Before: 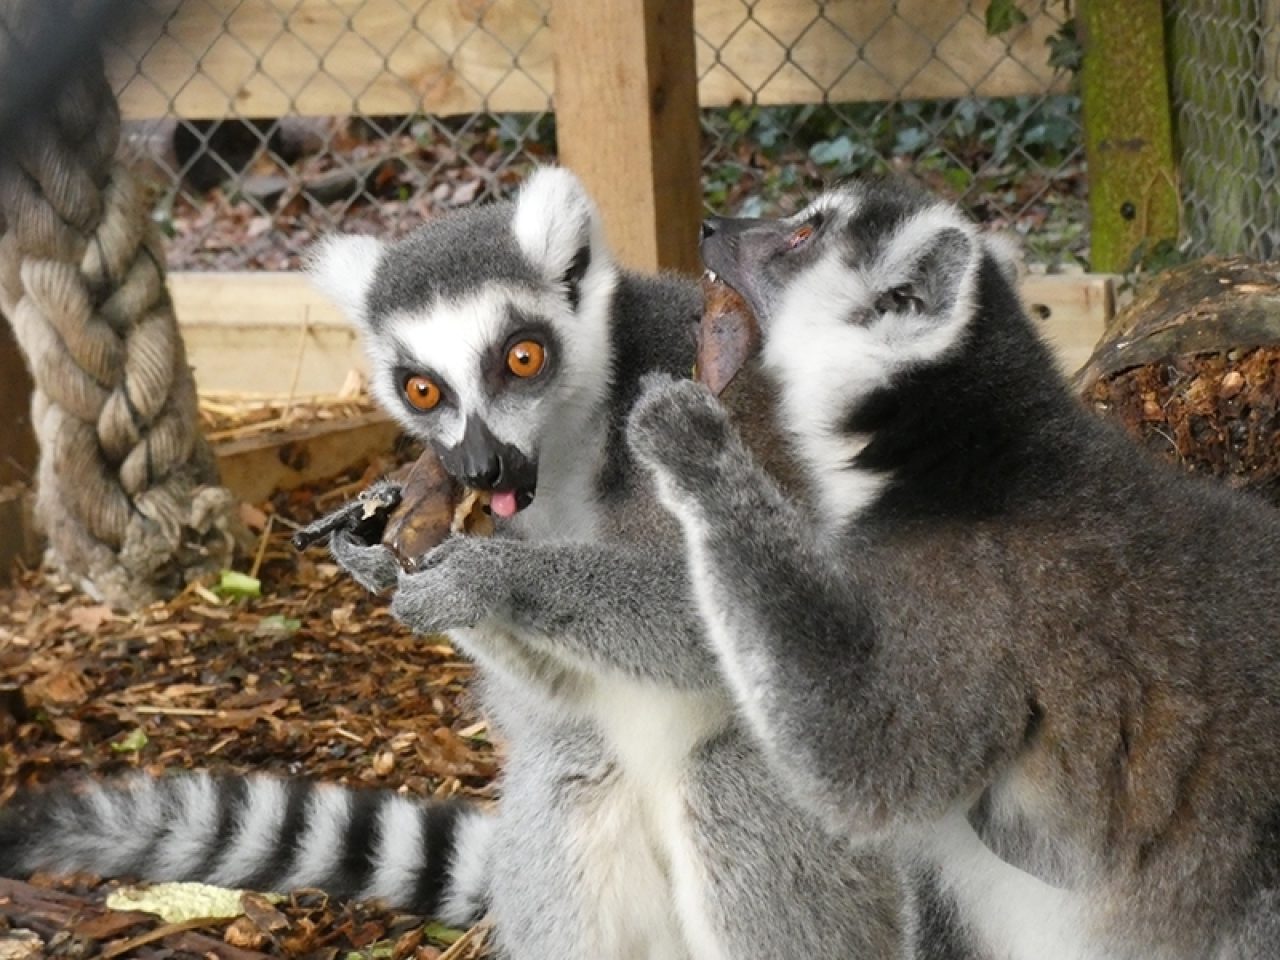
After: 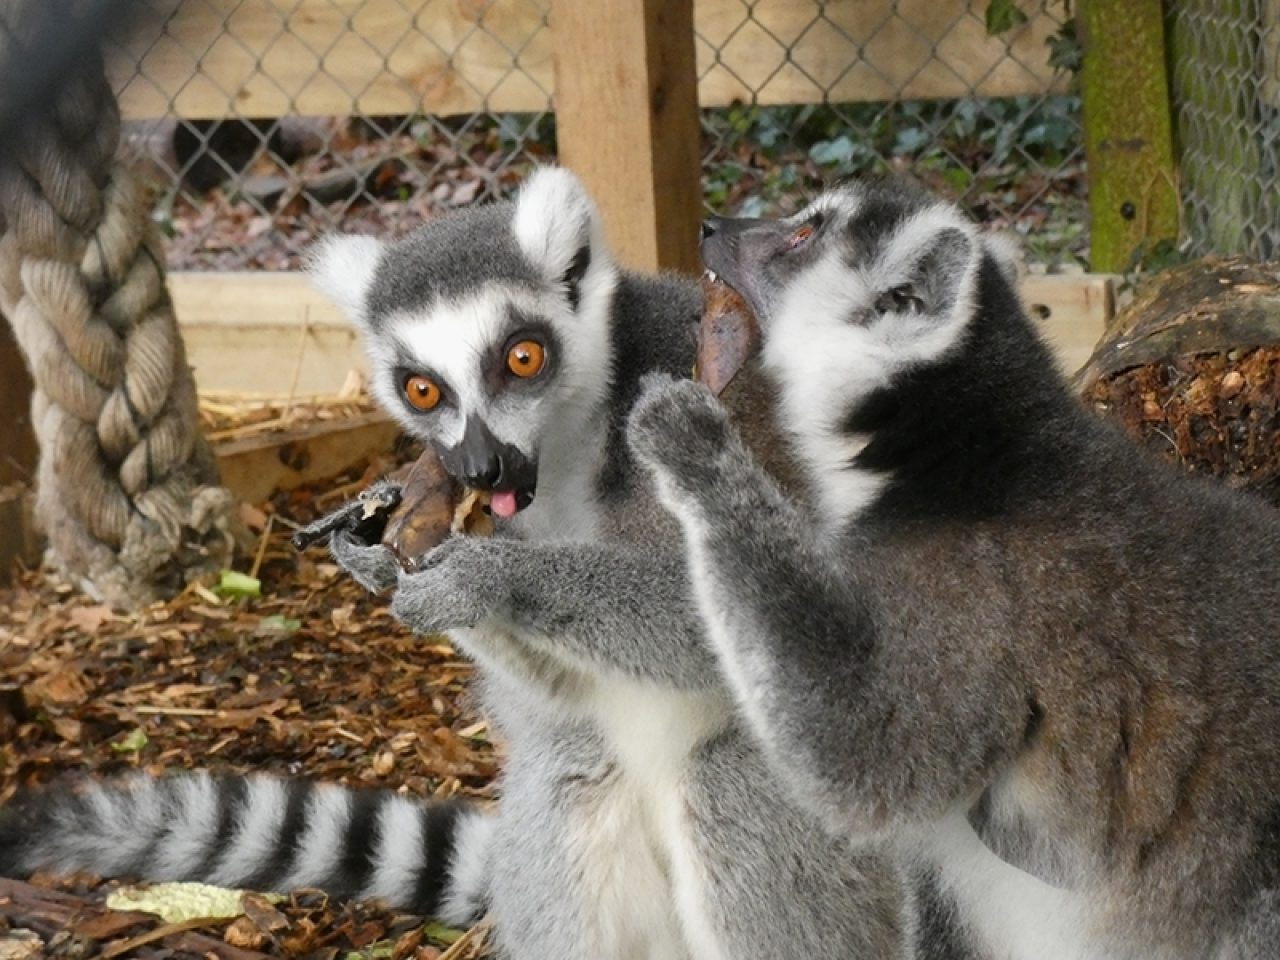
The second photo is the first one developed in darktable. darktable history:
shadows and highlights: shadows -20.46, white point adjustment -1.88, highlights -34.87
